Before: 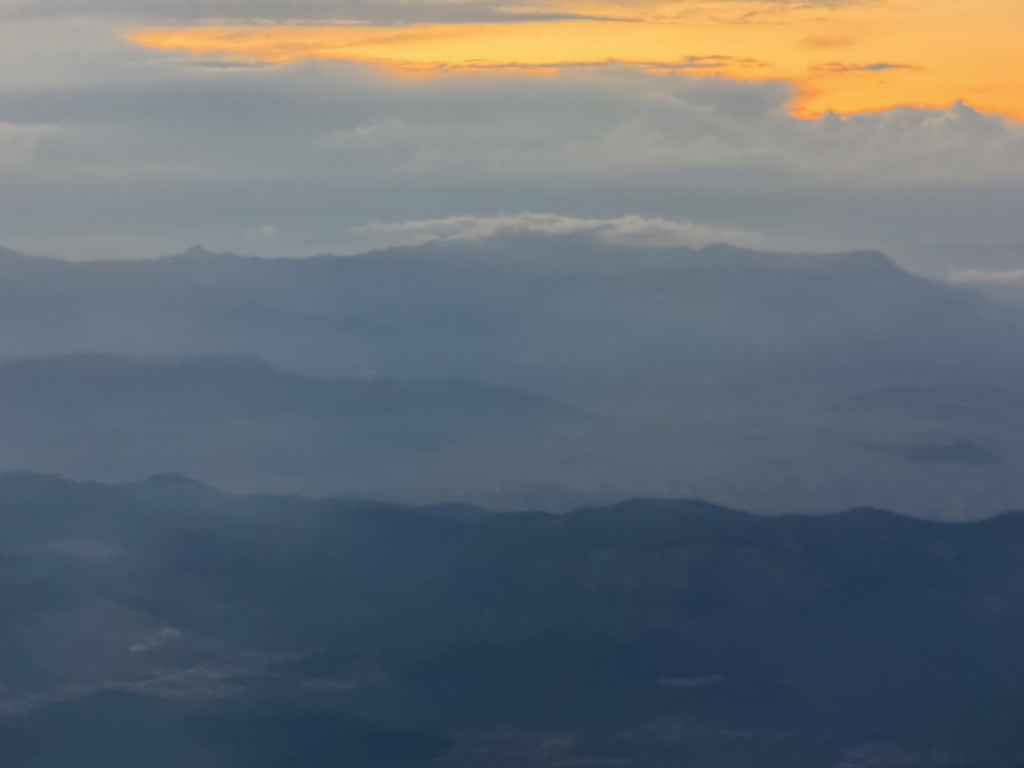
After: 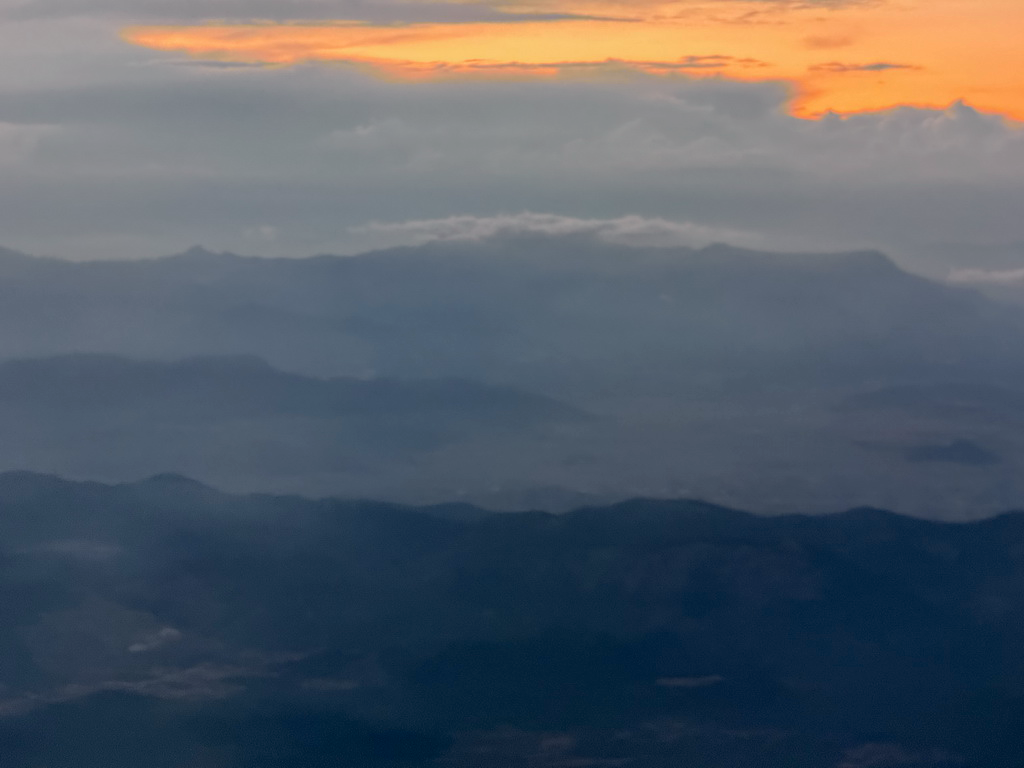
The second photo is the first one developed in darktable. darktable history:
tone curve: curves: ch0 [(0, 0) (0.105, 0.08) (0.195, 0.18) (0.283, 0.288) (0.384, 0.419) (0.485, 0.531) (0.638, 0.69) (0.795, 0.879) (1, 0.977)]; ch1 [(0, 0) (0.161, 0.092) (0.35, 0.33) (0.379, 0.401) (0.456, 0.469) (0.498, 0.503) (0.531, 0.537) (0.596, 0.621) (0.635, 0.655) (1, 1)]; ch2 [(0, 0) (0.371, 0.362) (0.437, 0.437) (0.483, 0.484) (0.53, 0.515) (0.56, 0.58) (0.622, 0.606) (1, 1)], color space Lab, independent channels, preserve colors none
exposure: black level correction 0.011, exposure -0.478 EV, compensate highlight preservation false
